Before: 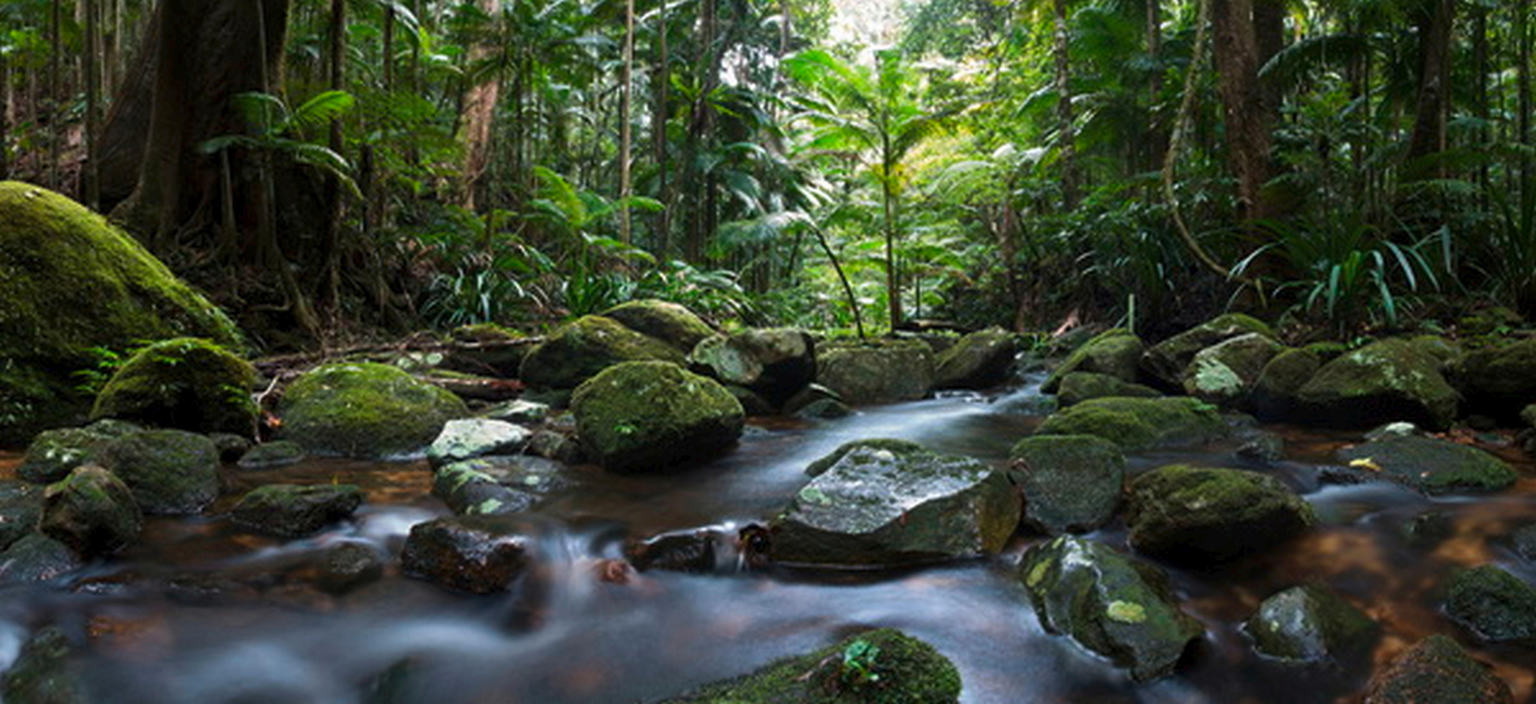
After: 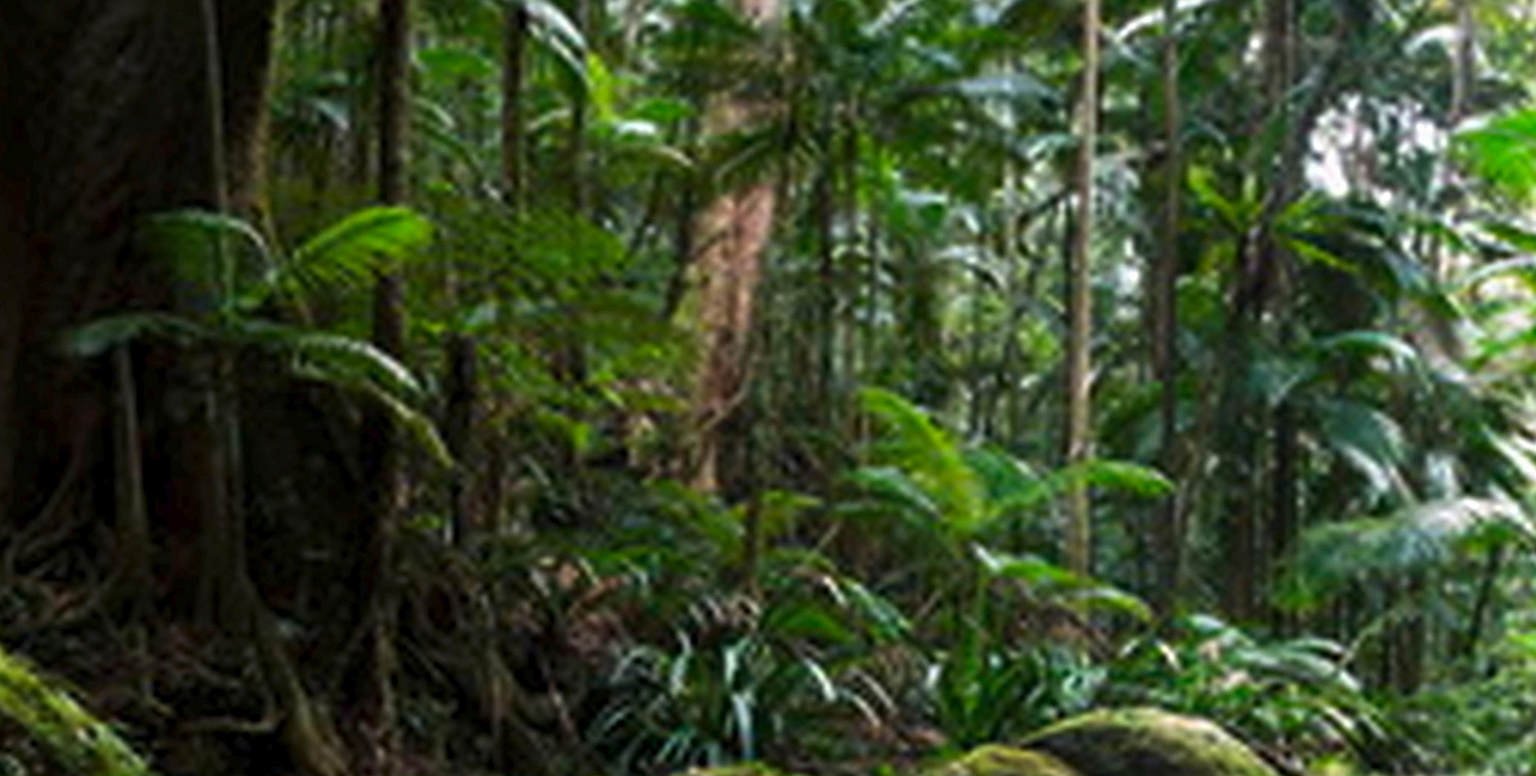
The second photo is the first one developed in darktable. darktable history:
crop and rotate: left 10.817%, top 0.062%, right 47.194%, bottom 53.626%
rotate and perspective: rotation 0.192°, lens shift (horizontal) -0.015, crop left 0.005, crop right 0.996, crop top 0.006, crop bottom 0.99
sharpen: radius 3.025, amount 0.757
